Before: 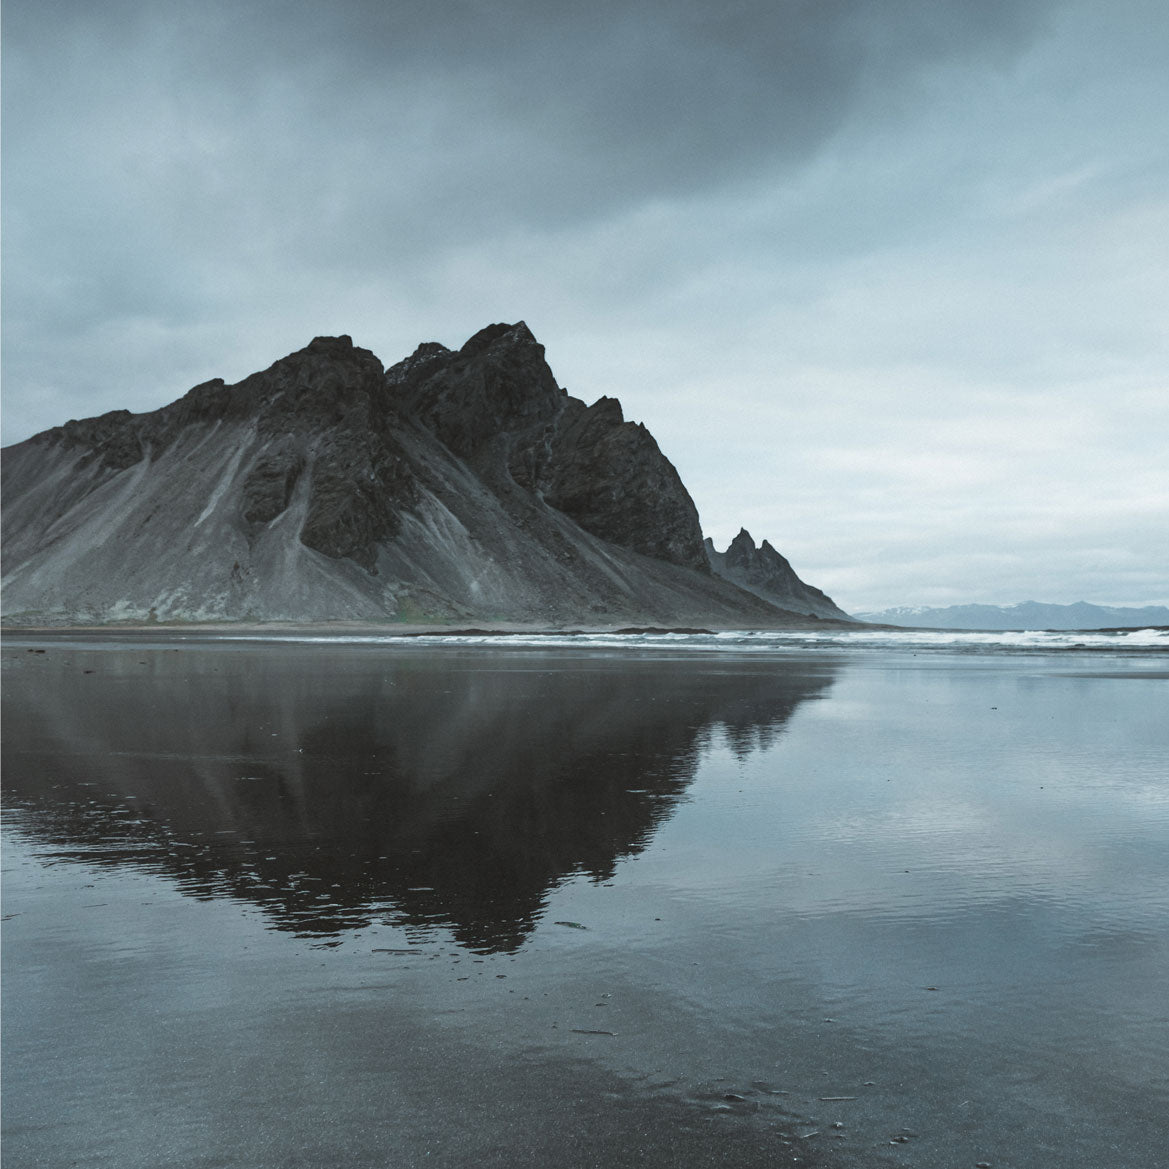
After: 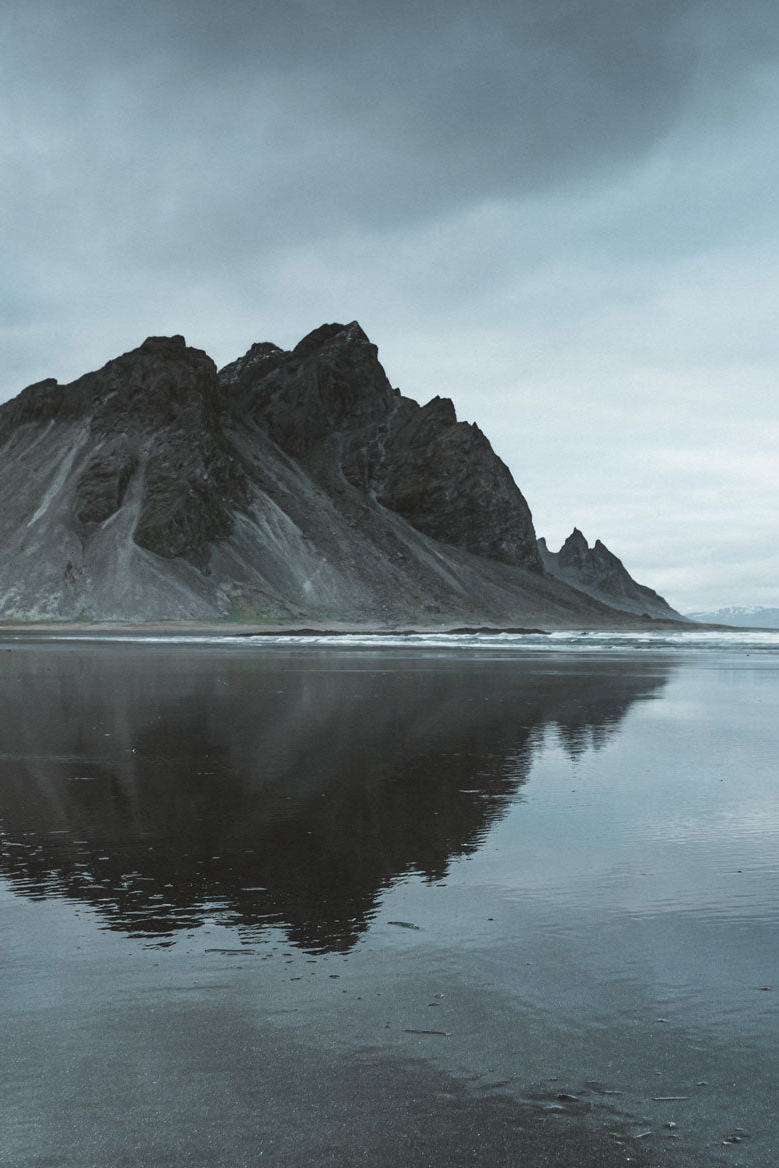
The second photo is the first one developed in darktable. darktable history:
crop and rotate: left 14.343%, right 18.972%
